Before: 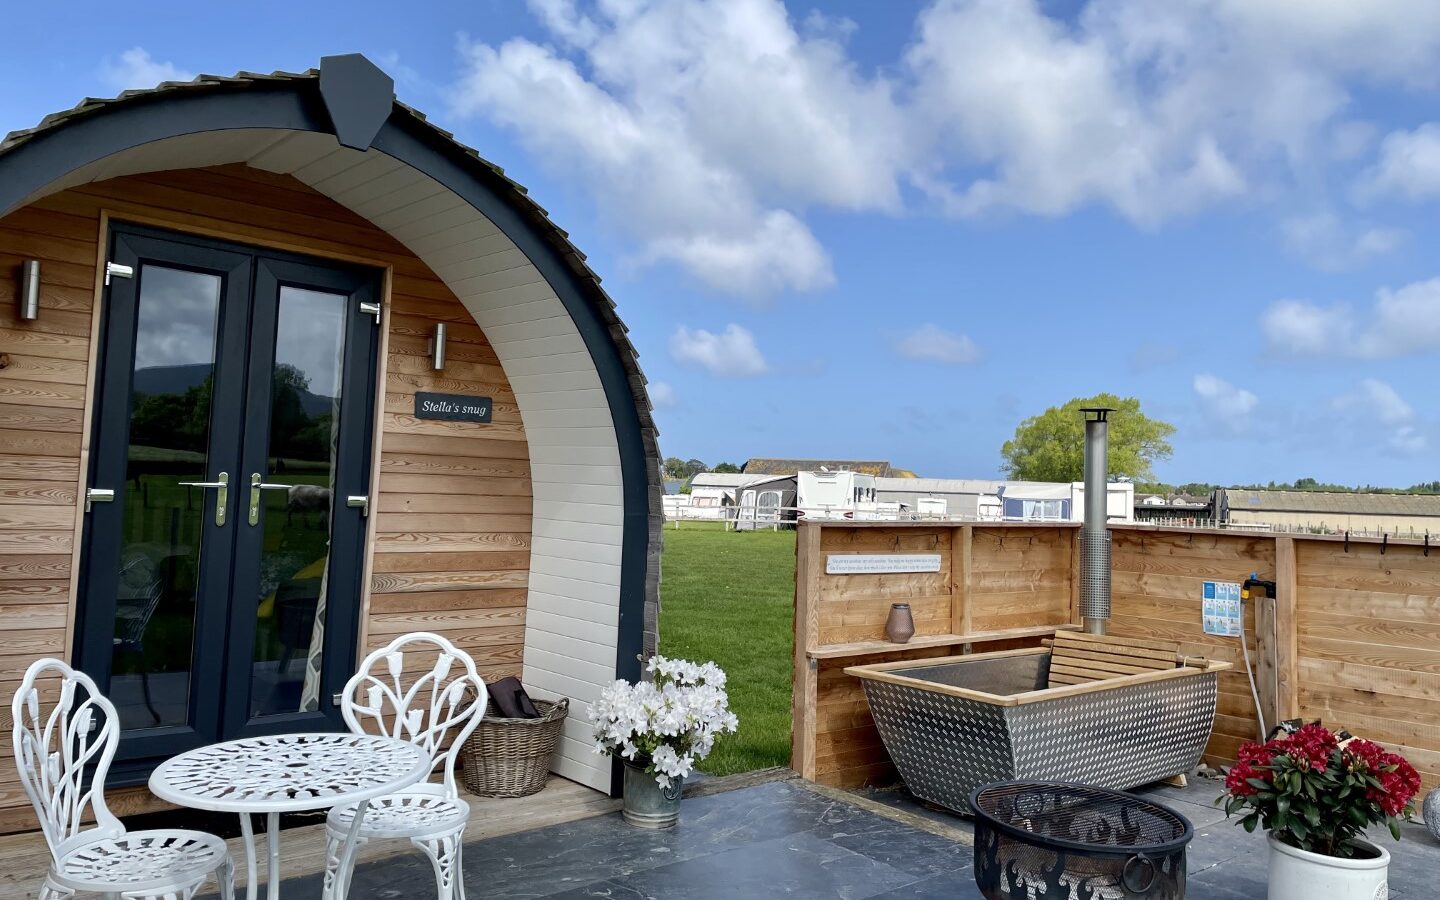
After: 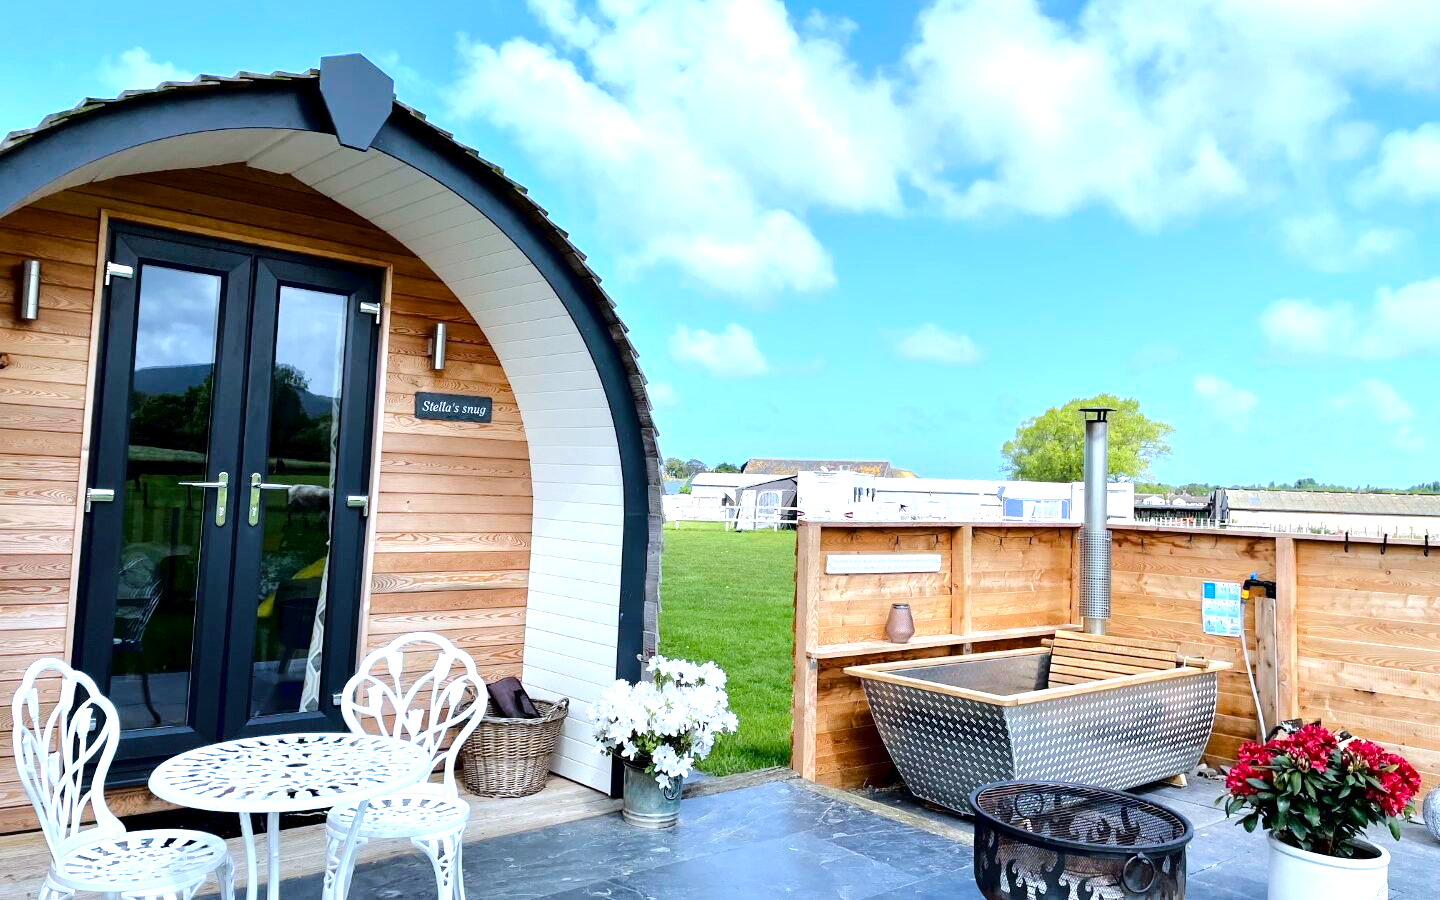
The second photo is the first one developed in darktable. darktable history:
tone curve: curves: ch0 [(0, 0) (0.003, 0.012) (0.011, 0.014) (0.025, 0.019) (0.044, 0.028) (0.069, 0.039) (0.1, 0.056) (0.136, 0.093) (0.177, 0.147) (0.224, 0.214) (0.277, 0.29) (0.335, 0.381) (0.399, 0.476) (0.468, 0.557) (0.543, 0.635) (0.623, 0.697) (0.709, 0.764) (0.801, 0.831) (0.898, 0.917) (1, 1)], color space Lab, linked channels, preserve colors none
exposure: black level correction 0.001, exposure 1.036 EV, compensate exposure bias true, compensate highlight preservation false
color calibration: x 0.37, y 0.382, temperature 4317.62 K
